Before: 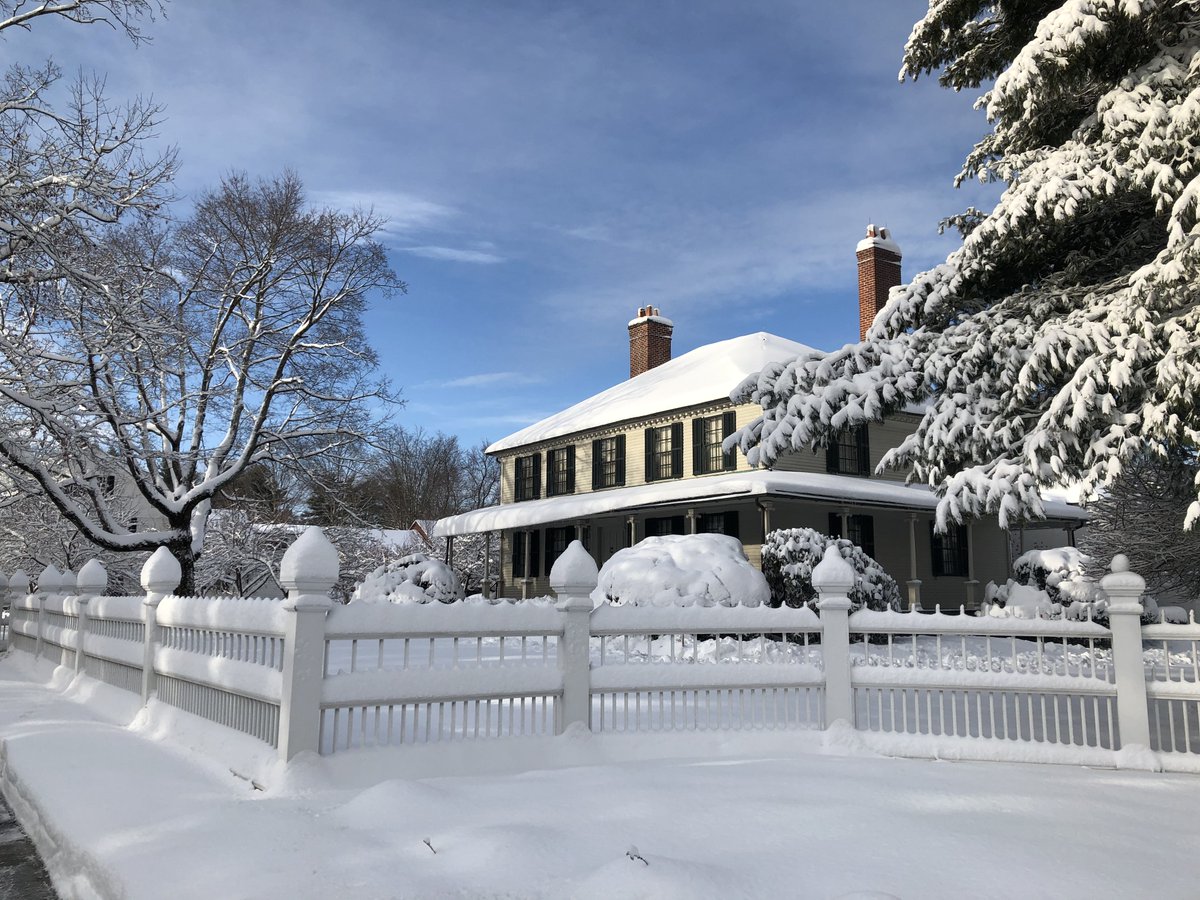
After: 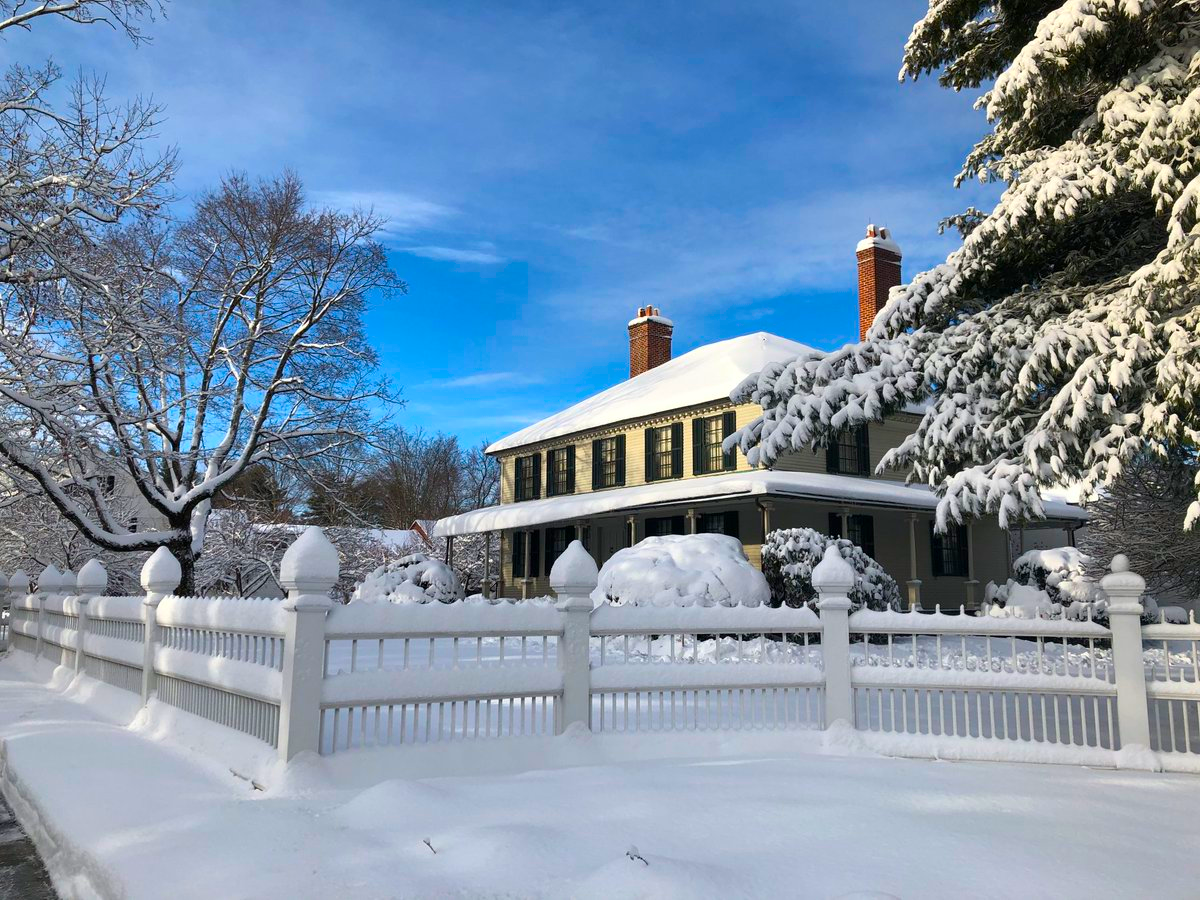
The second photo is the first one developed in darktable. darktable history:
color correction: saturation 1.1
color balance rgb: linear chroma grading › global chroma 15%, perceptual saturation grading › global saturation 30%
